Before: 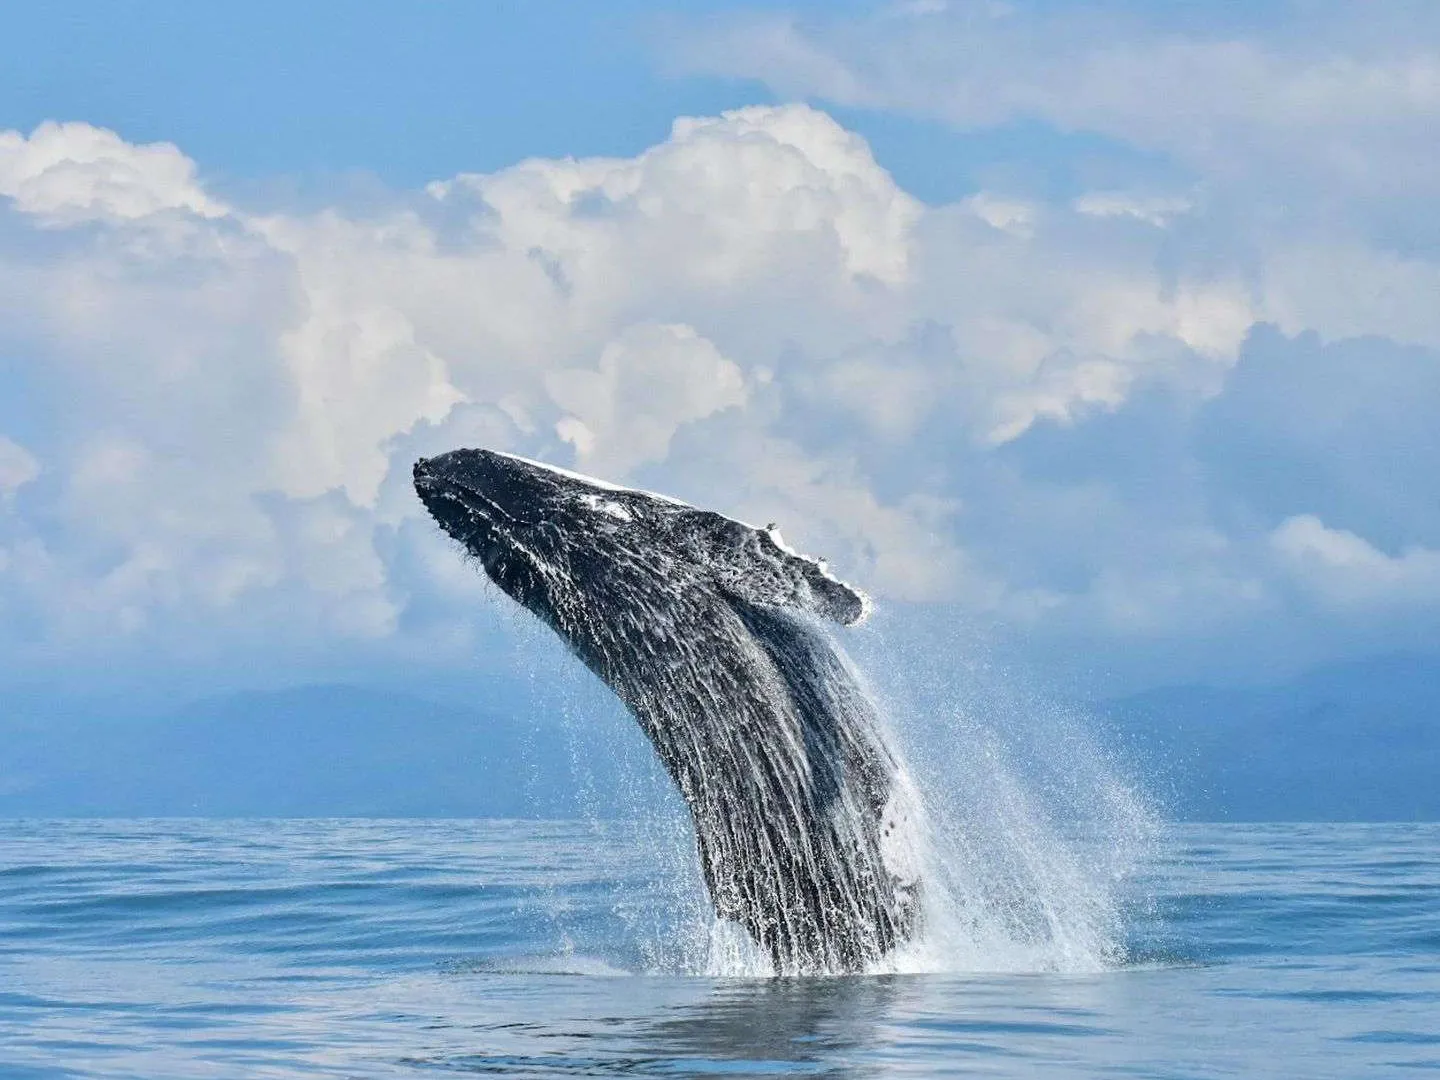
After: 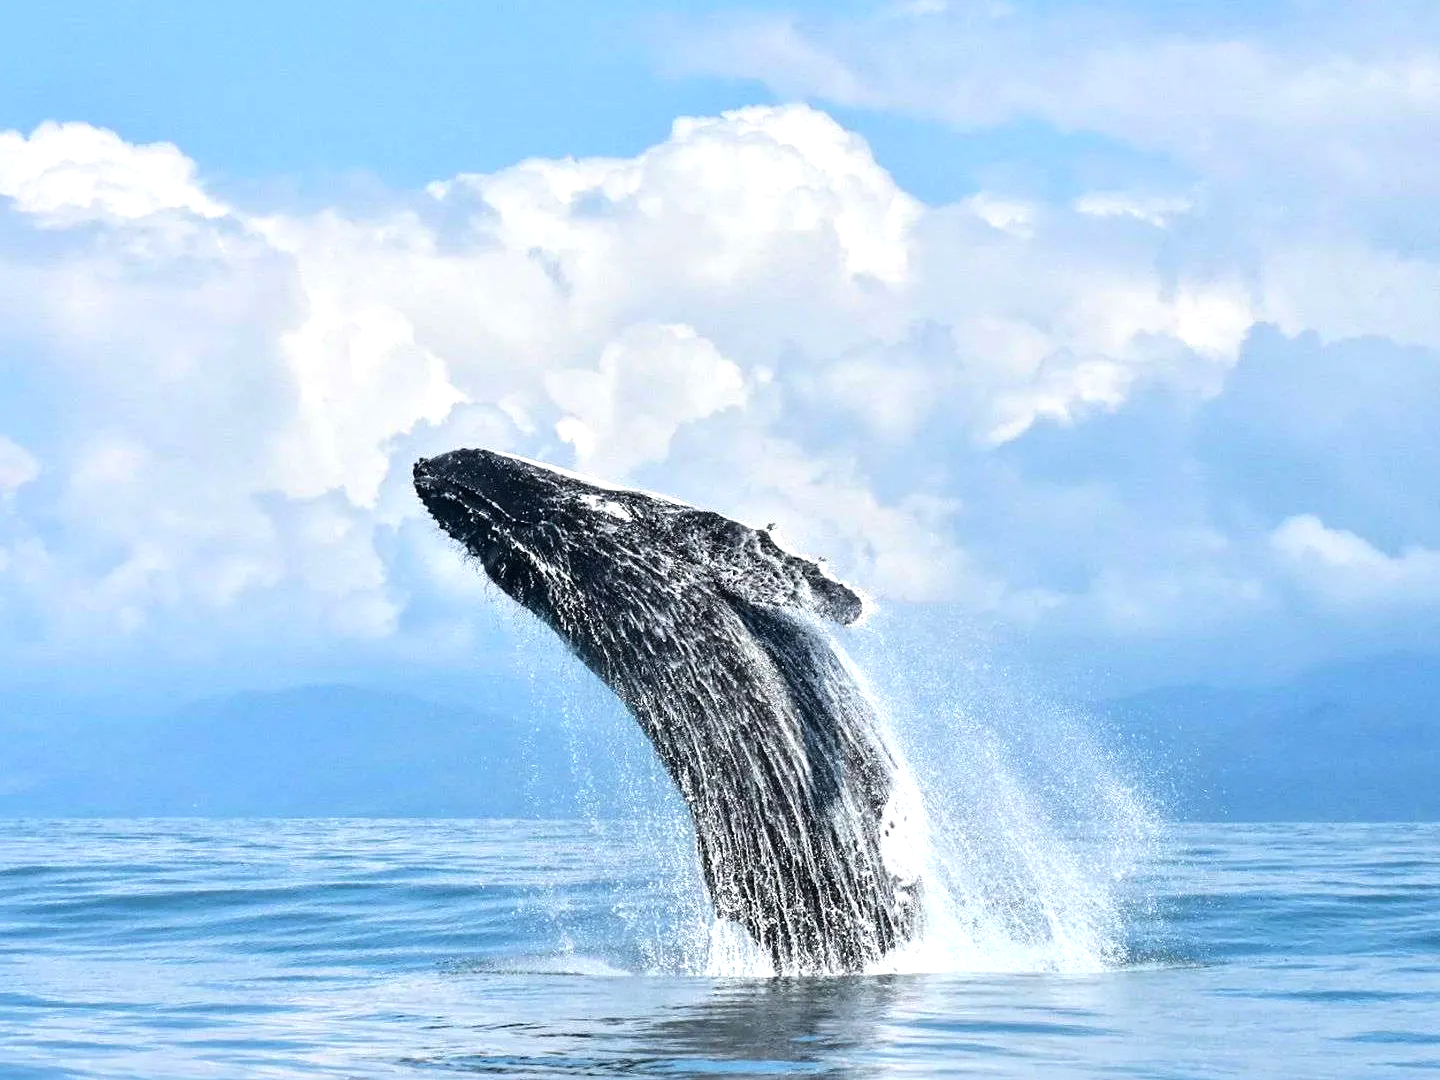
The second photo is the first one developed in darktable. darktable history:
tone equalizer: -8 EV -0.75 EV, -7 EV -0.736 EV, -6 EV -0.613 EV, -5 EV -0.395 EV, -3 EV 0.366 EV, -2 EV 0.6 EV, -1 EV 0.675 EV, +0 EV 0.78 EV, edges refinement/feathering 500, mask exposure compensation -1.57 EV, preserve details guided filter
